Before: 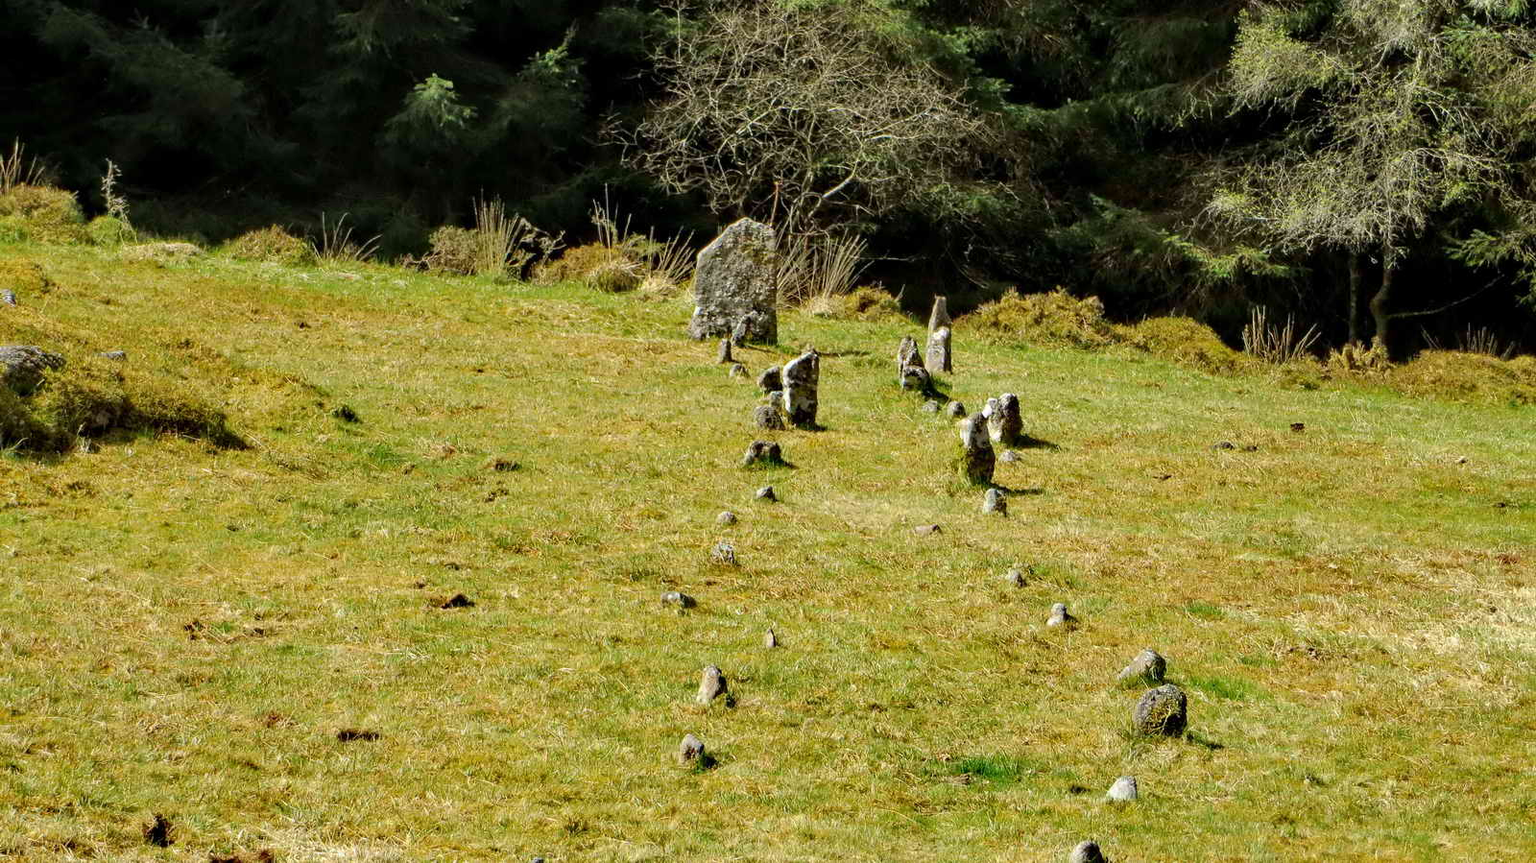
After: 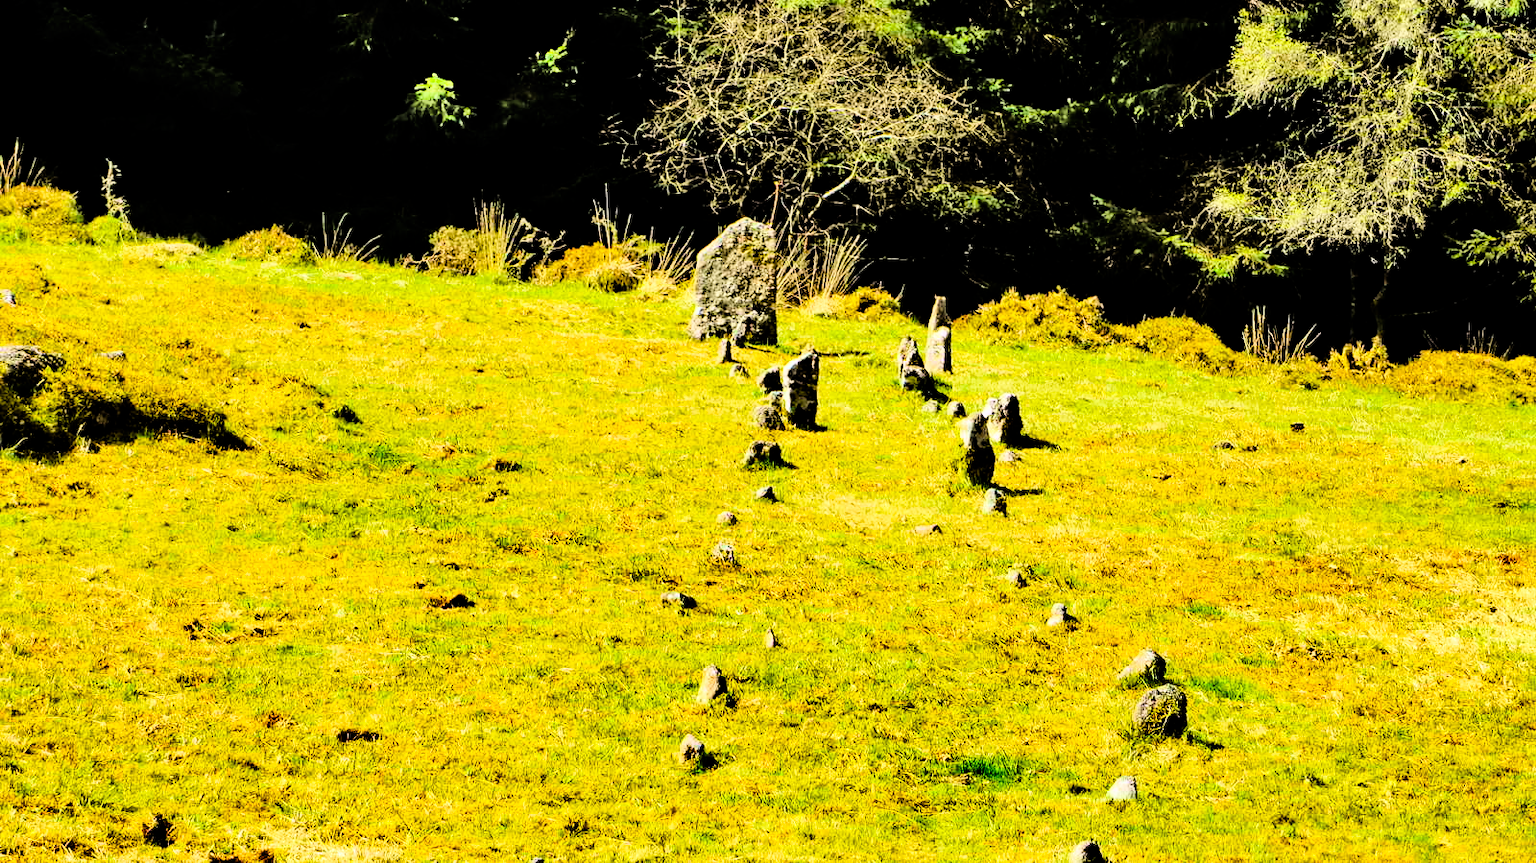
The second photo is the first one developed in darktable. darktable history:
rgb curve: curves: ch0 [(0, 0) (0.21, 0.15) (0.24, 0.21) (0.5, 0.75) (0.75, 0.96) (0.89, 0.99) (1, 1)]; ch1 [(0, 0.02) (0.21, 0.13) (0.25, 0.2) (0.5, 0.67) (0.75, 0.9) (0.89, 0.97) (1, 1)]; ch2 [(0, 0.02) (0.21, 0.13) (0.25, 0.2) (0.5, 0.67) (0.75, 0.9) (0.89, 0.97) (1, 1)], compensate middle gray true
exposure: exposure -0.177 EV, compensate highlight preservation false
tone equalizer: on, module defaults
color balance rgb: perceptual saturation grading › global saturation 20%, global vibrance 20%
shadows and highlights: low approximation 0.01, soften with gaussian
tone curve: curves: ch0 [(0, 0) (0.004, 0) (0.133, 0.076) (0.325, 0.362) (0.879, 0.885) (1, 1)], color space Lab, linked channels, preserve colors none
color balance: mode lift, gamma, gain (sRGB), lift [1, 0.99, 1.01, 0.992], gamma [1, 1.037, 0.974, 0.963]
